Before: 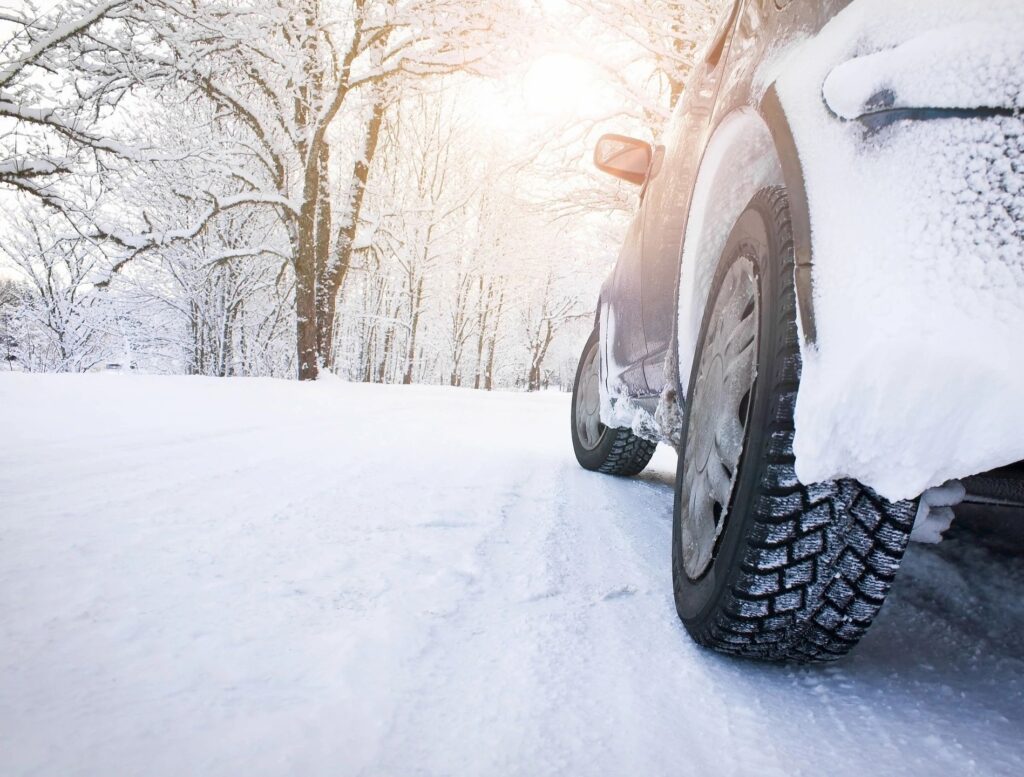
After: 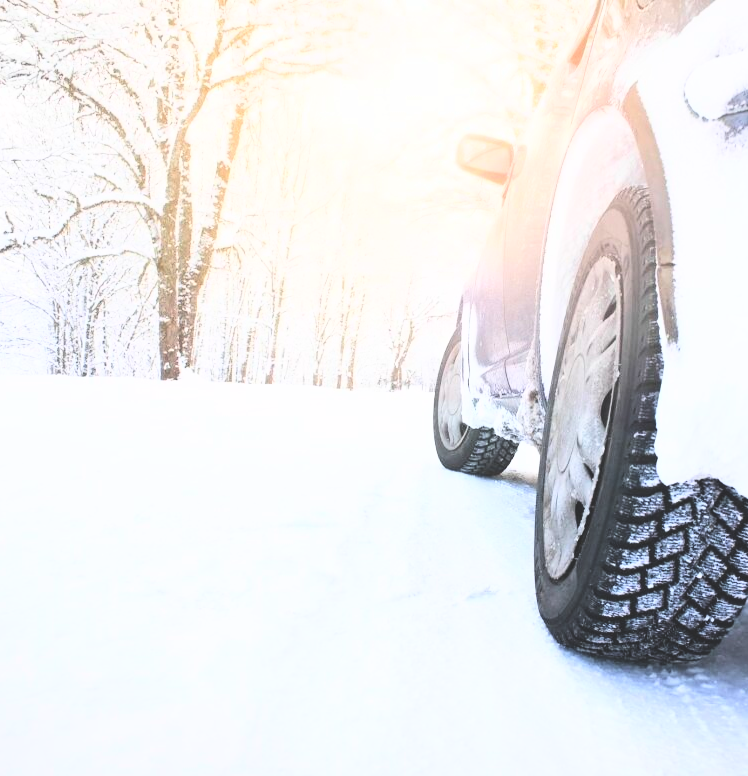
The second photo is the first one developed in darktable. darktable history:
crop: left 13.565%, right 13.302%
base curve: curves: ch0 [(0, 0) (0.007, 0.004) (0.027, 0.03) (0.046, 0.07) (0.207, 0.54) (0.442, 0.872) (0.673, 0.972) (1, 1)]
exposure: black level correction -0.025, exposure -0.12 EV, compensate highlight preservation false
